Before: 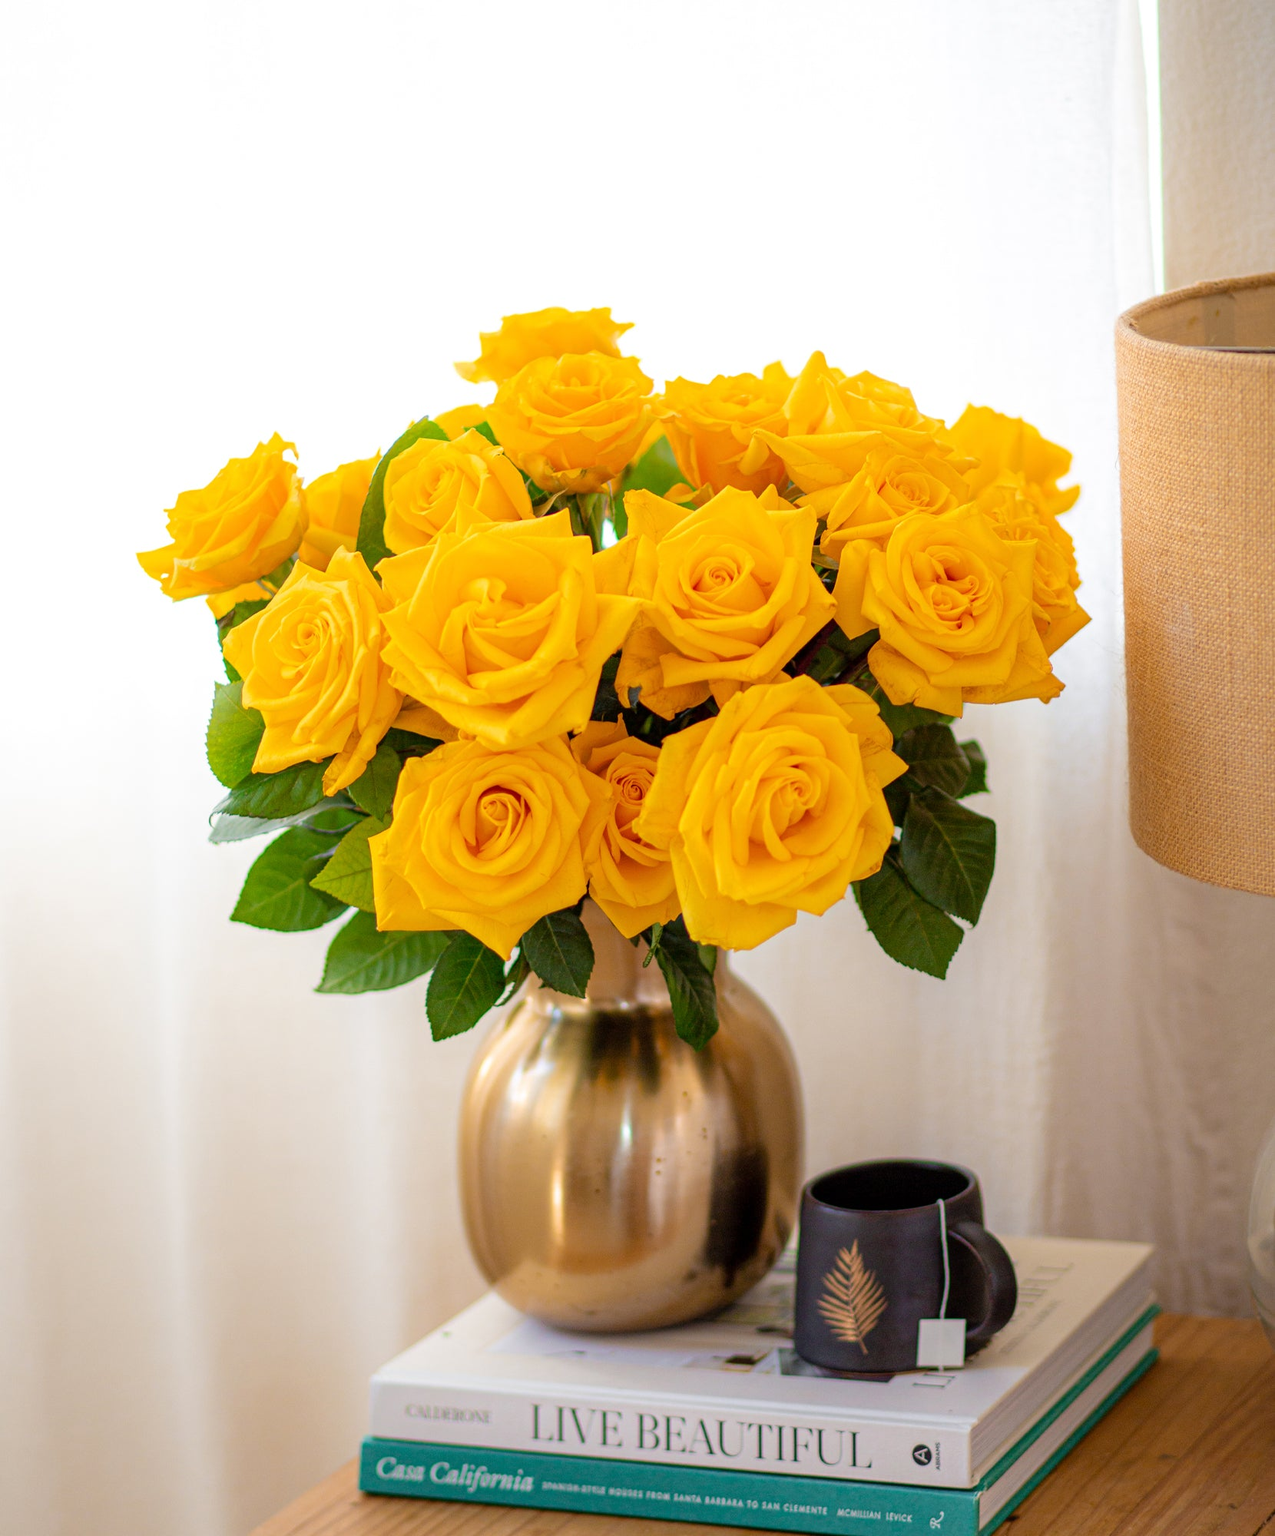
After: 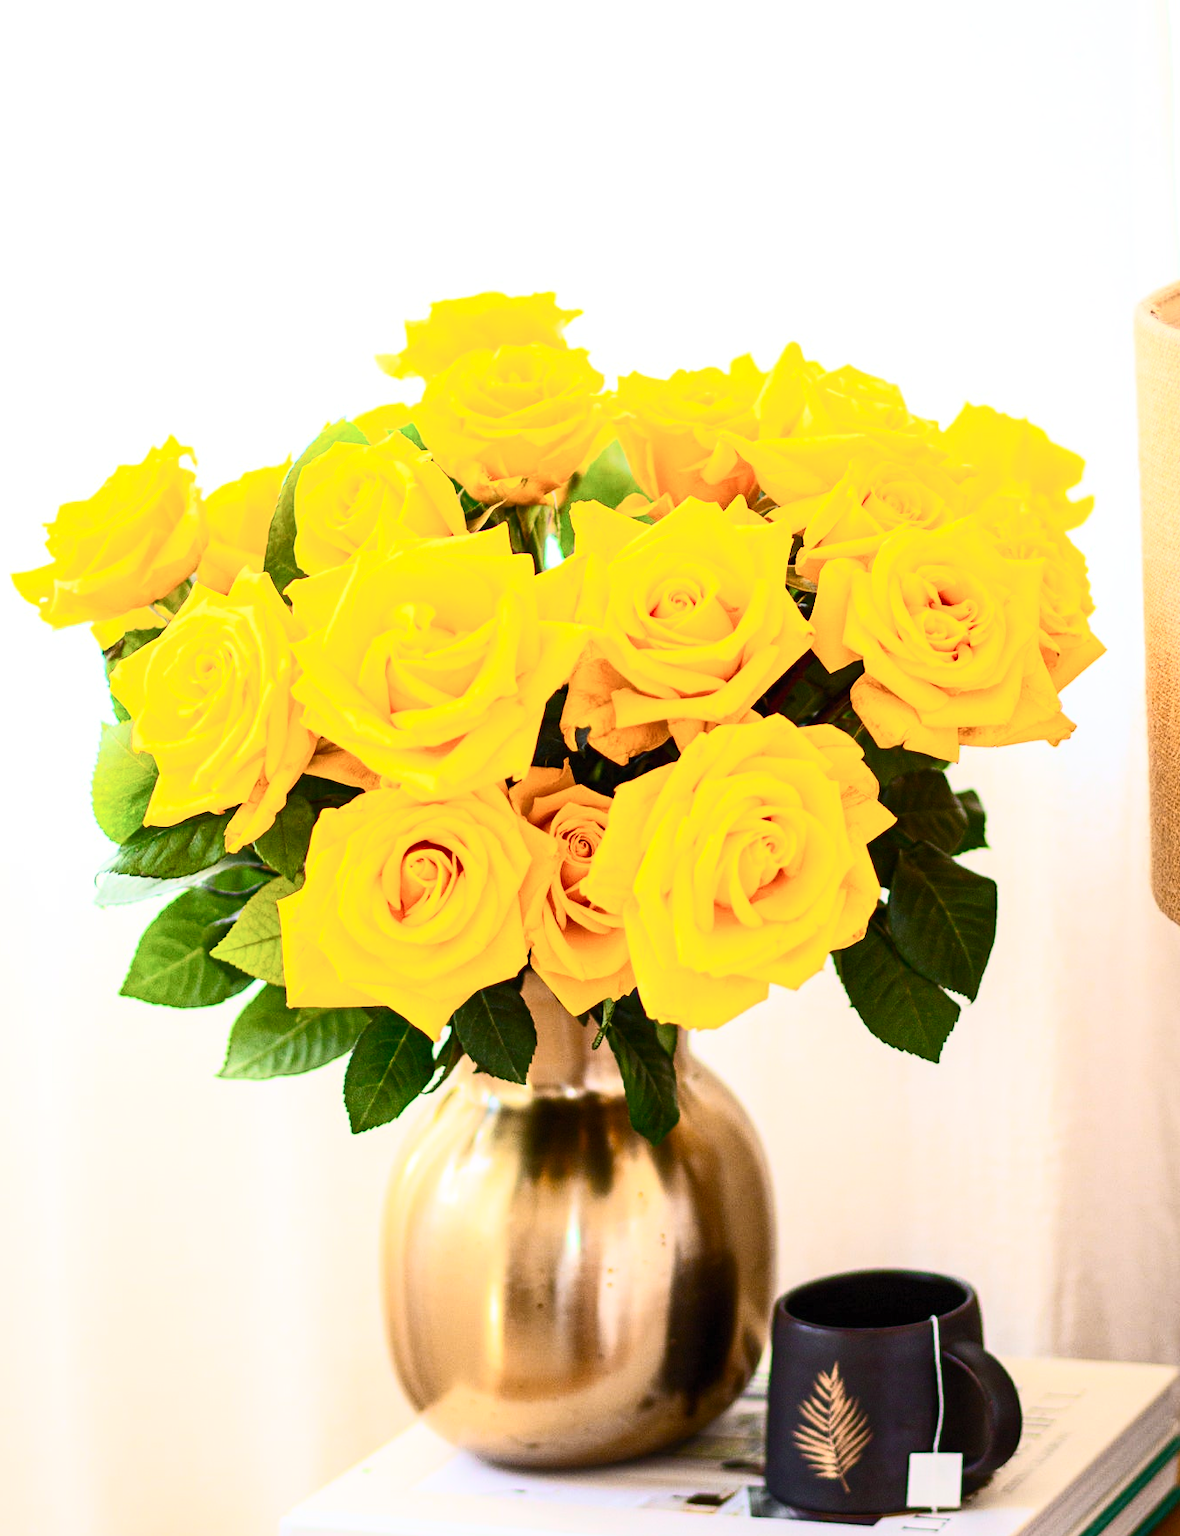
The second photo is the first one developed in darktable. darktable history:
crop: left 9.977%, top 3.466%, right 9.268%, bottom 9.357%
exposure: compensate highlight preservation false
contrast brightness saturation: contrast 0.606, brightness 0.33, saturation 0.138
